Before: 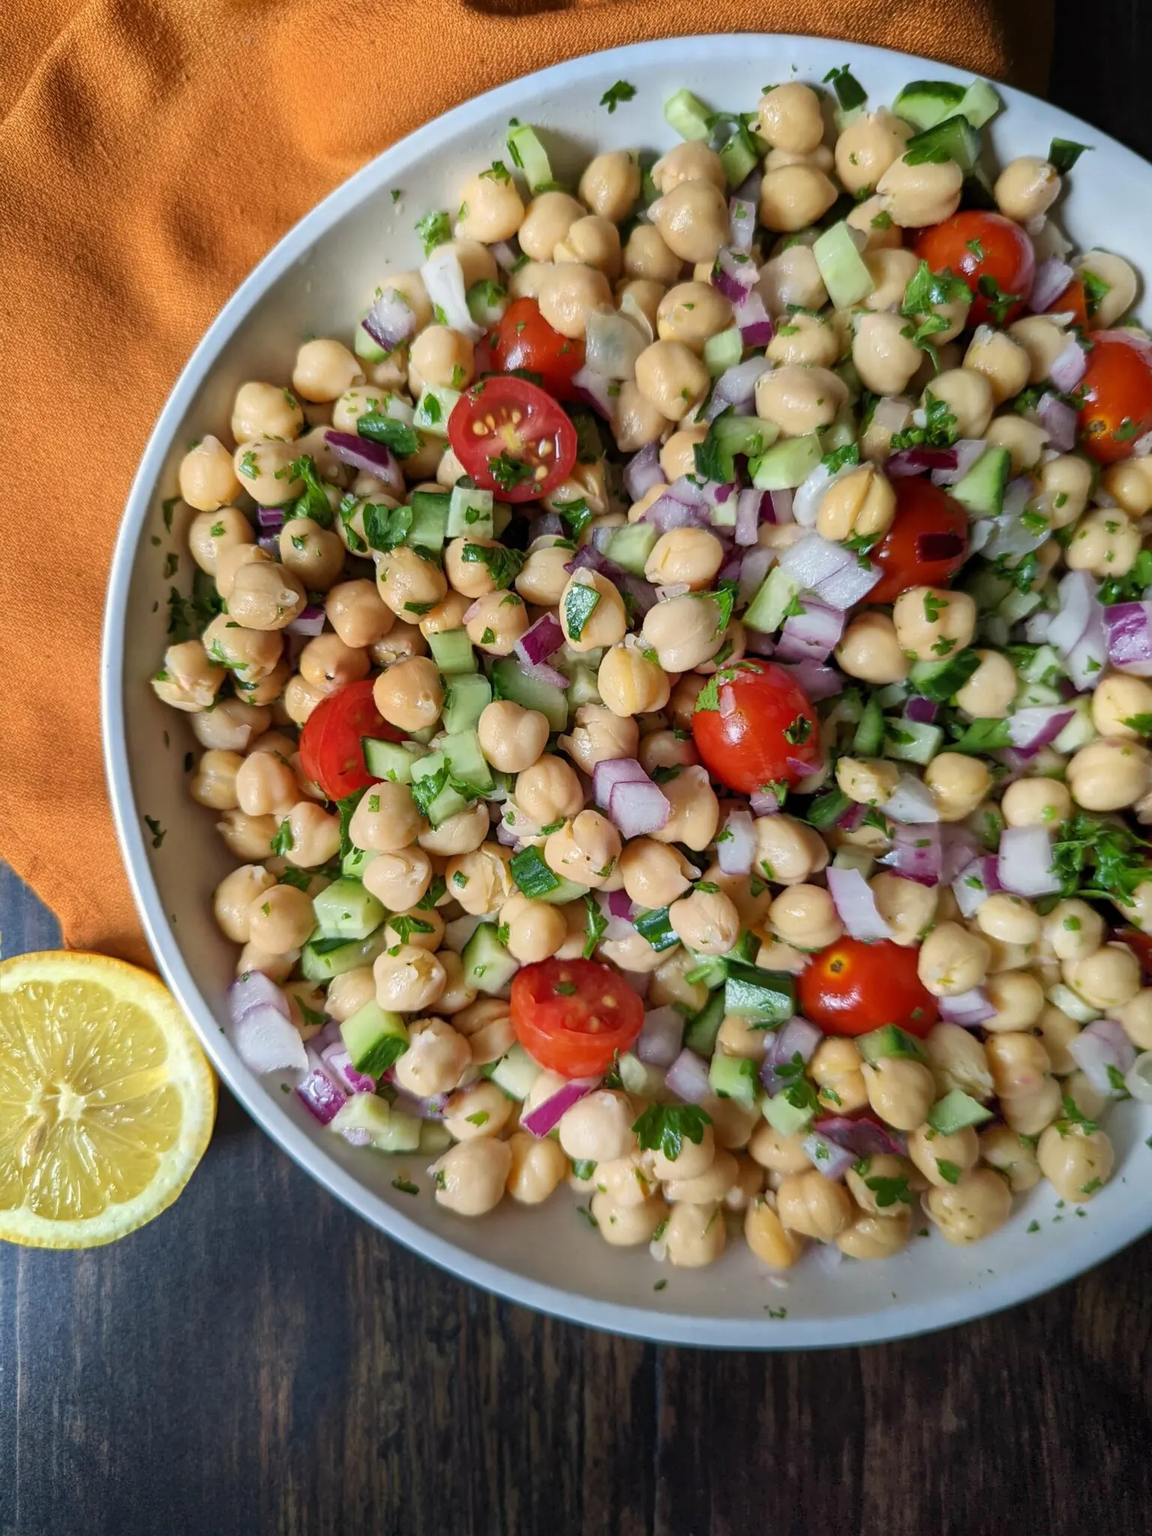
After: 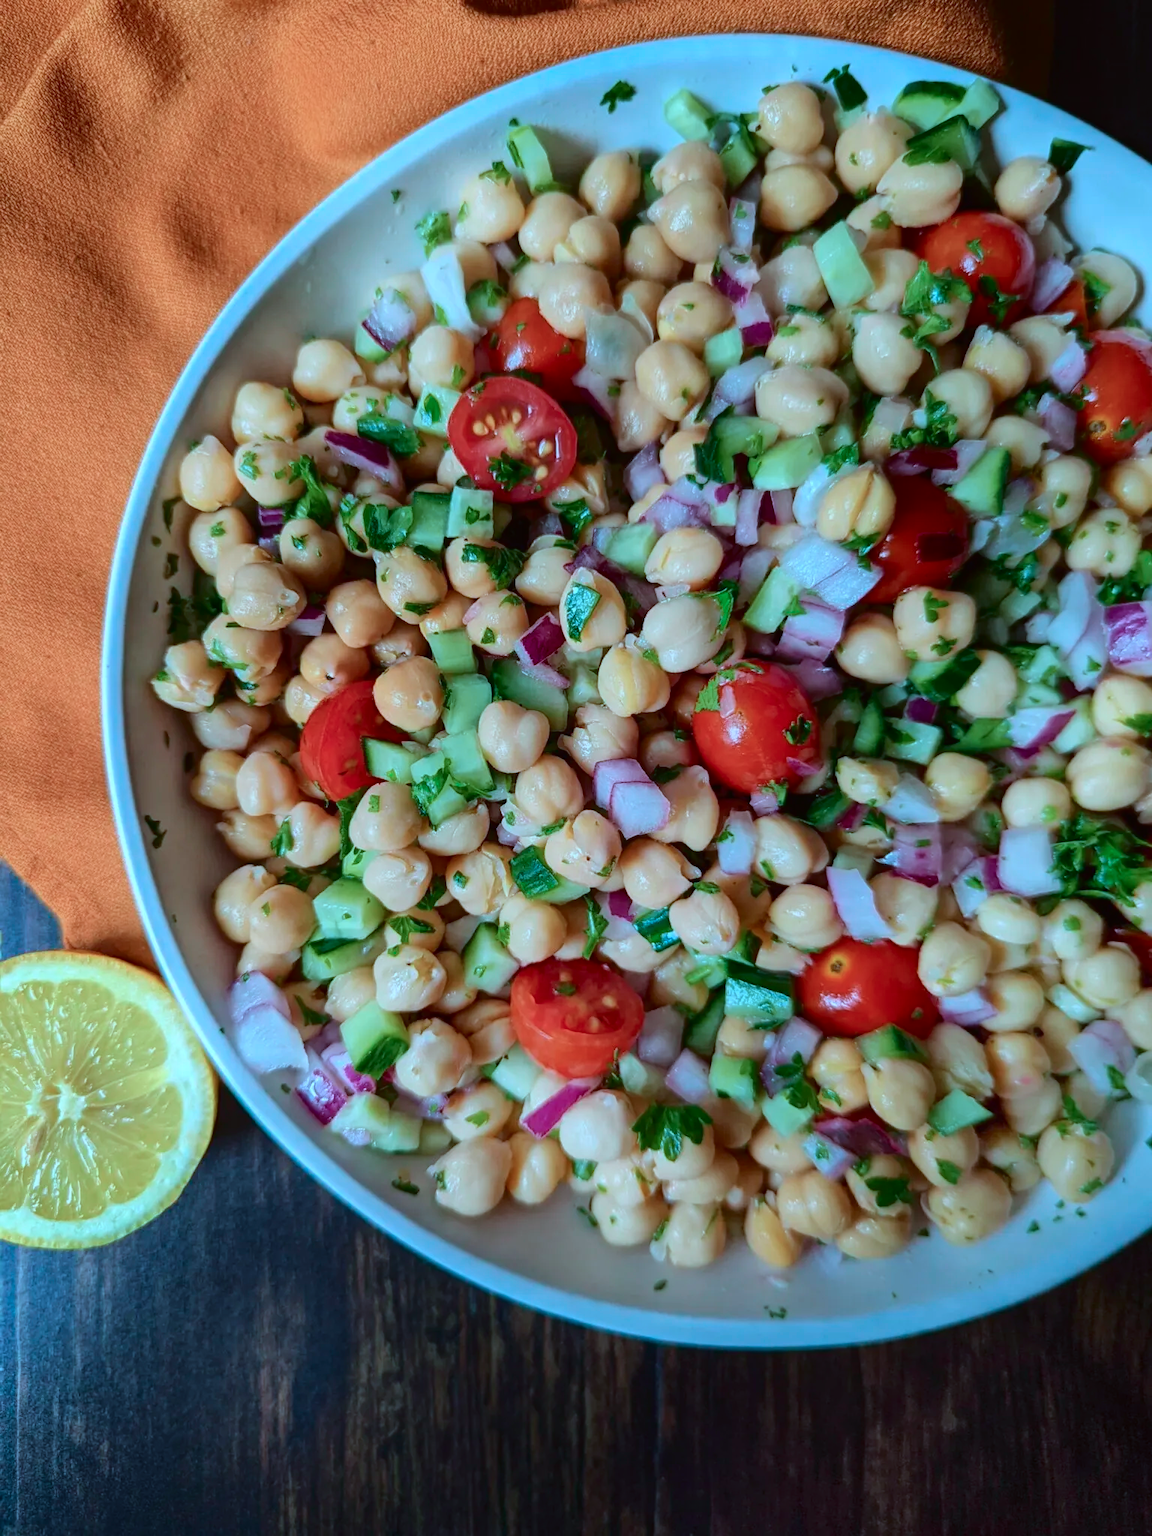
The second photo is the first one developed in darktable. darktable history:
tone curve: curves: ch0 [(0, 0.013) (0.175, 0.11) (0.337, 0.304) (0.498, 0.485) (0.78, 0.742) (0.993, 0.954)]; ch1 [(0, 0) (0.294, 0.184) (0.359, 0.34) (0.362, 0.35) (0.43, 0.41) (0.469, 0.463) (0.495, 0.502) (0.54, 0.563) (0.612, 0.641) (1, 1)]; ch2 [(0, 0) (0.44, 0.437) (0.495, 0.502) (0.524, 0.534) (0.557, 0.56) (0.634, 0.654) (0.728, 0.722) (1, 1)], color space Lab, independent channels, preserve colors none
color correction: highlights a* -9.73, highlights b* -21.22
color calibration: illuminant Planckian (black body), x 0.368, y 0.361, temperature 4275.92 K
